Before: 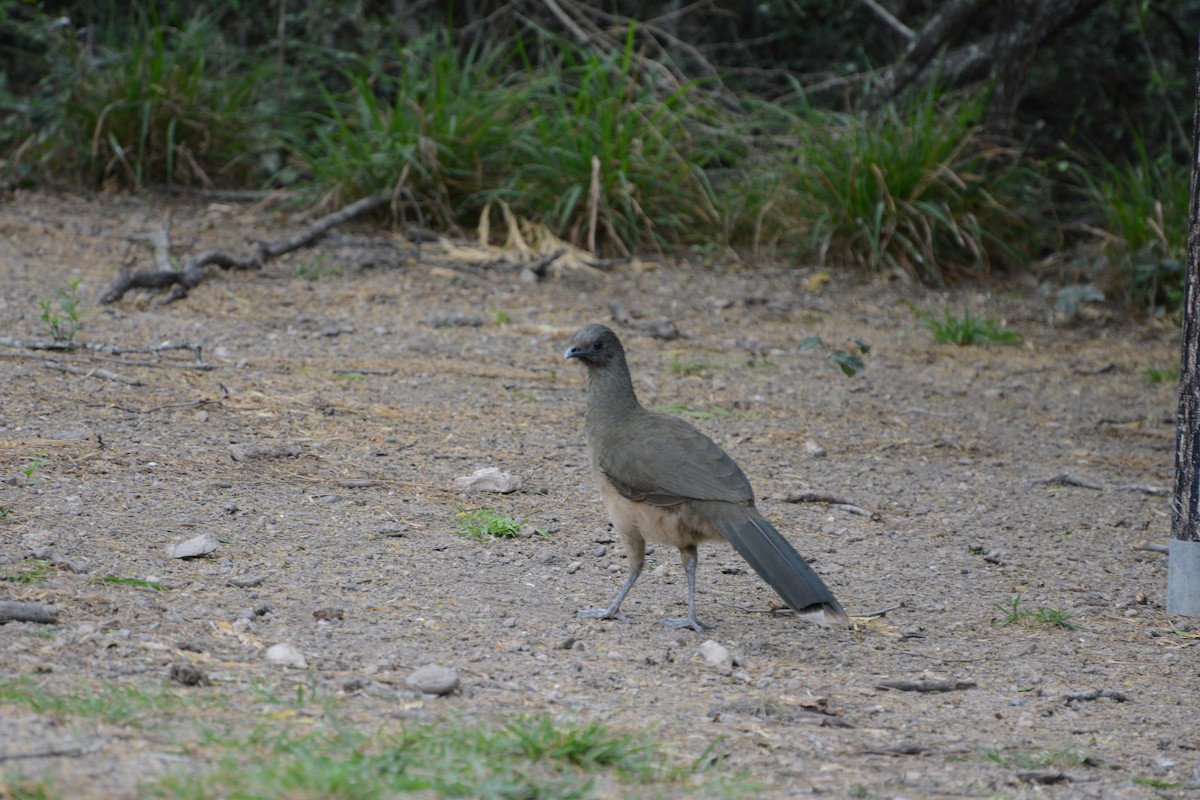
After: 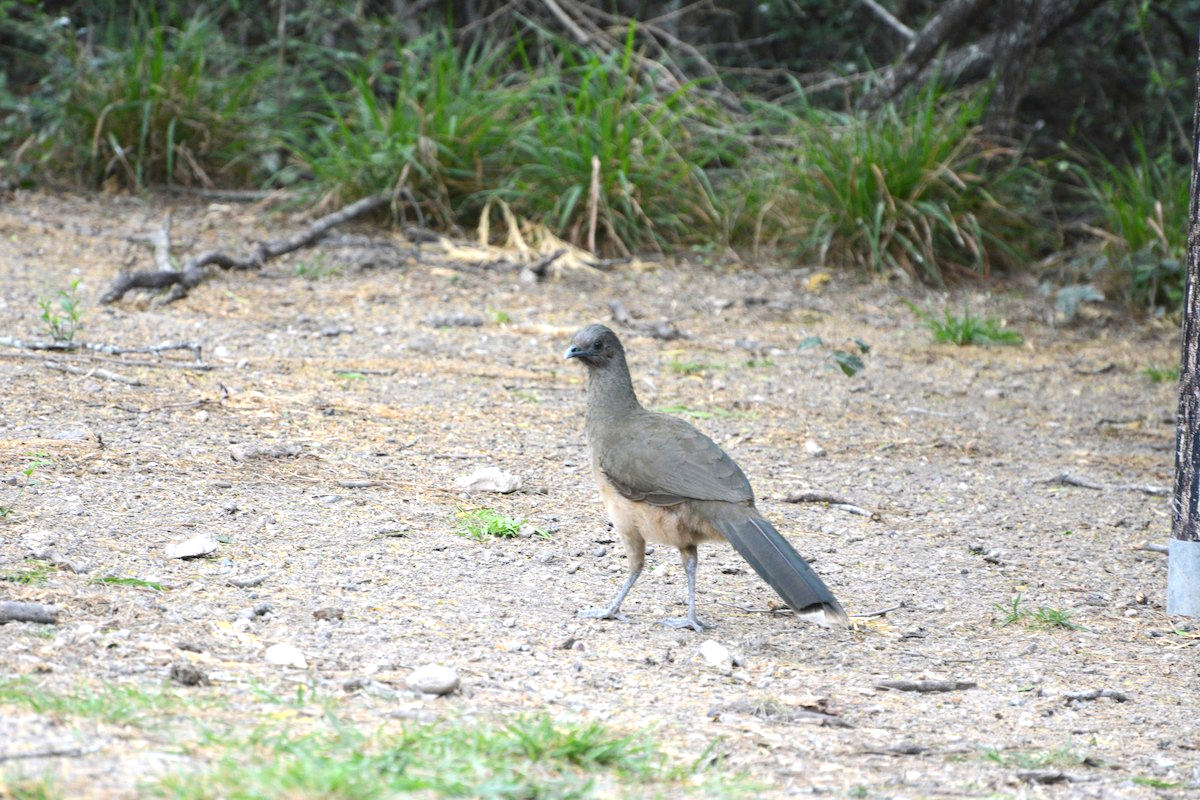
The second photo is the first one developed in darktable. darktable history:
exposure: black level correction 0, exposure 1.3 EV, compensate exposure bias true, compensate highlight preservation false
tone equalizer: on, module defaults
